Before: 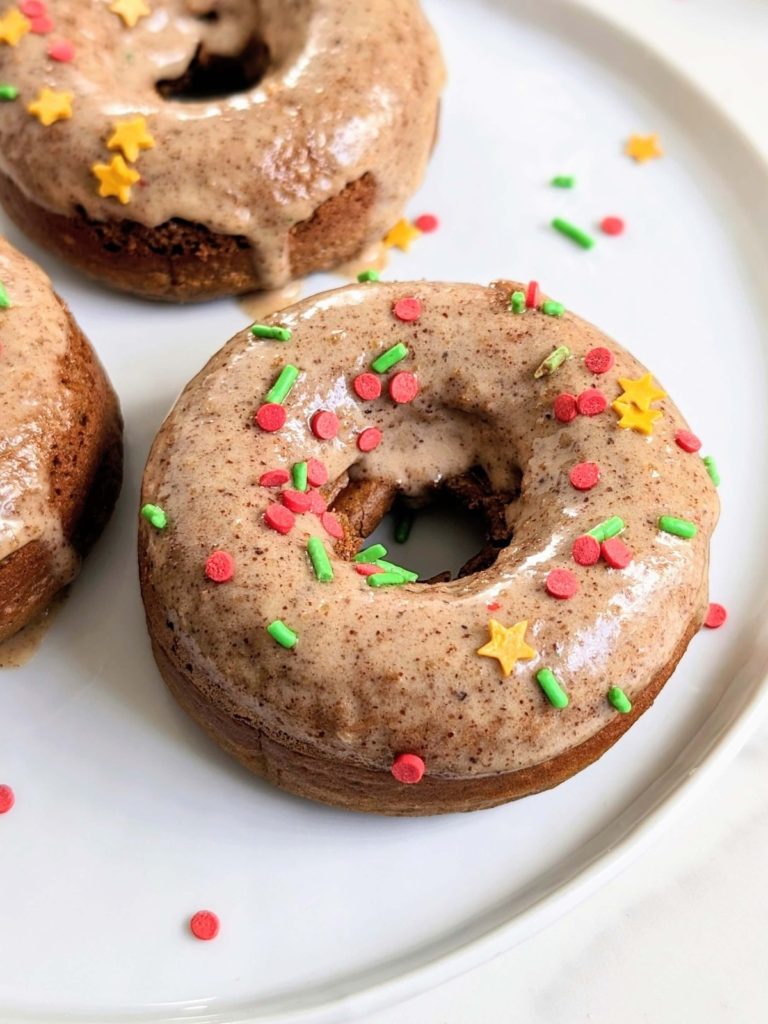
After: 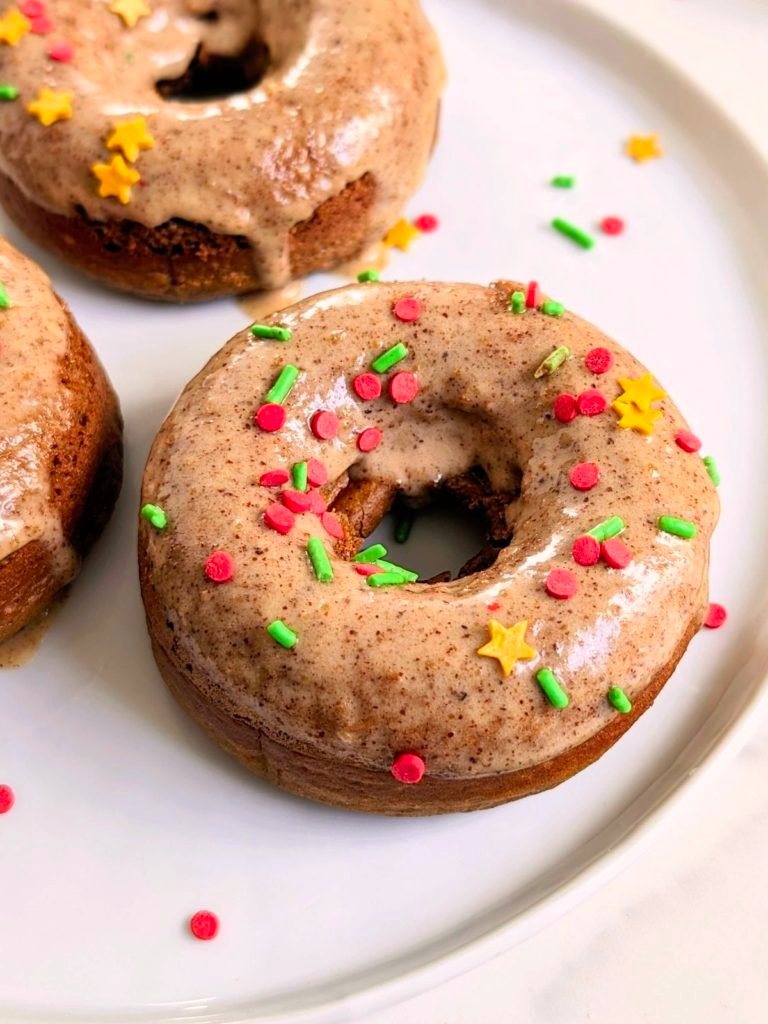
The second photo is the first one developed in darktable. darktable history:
color correction: highlights a* 3.46, highlights b* 2.11, saturation 1.25
